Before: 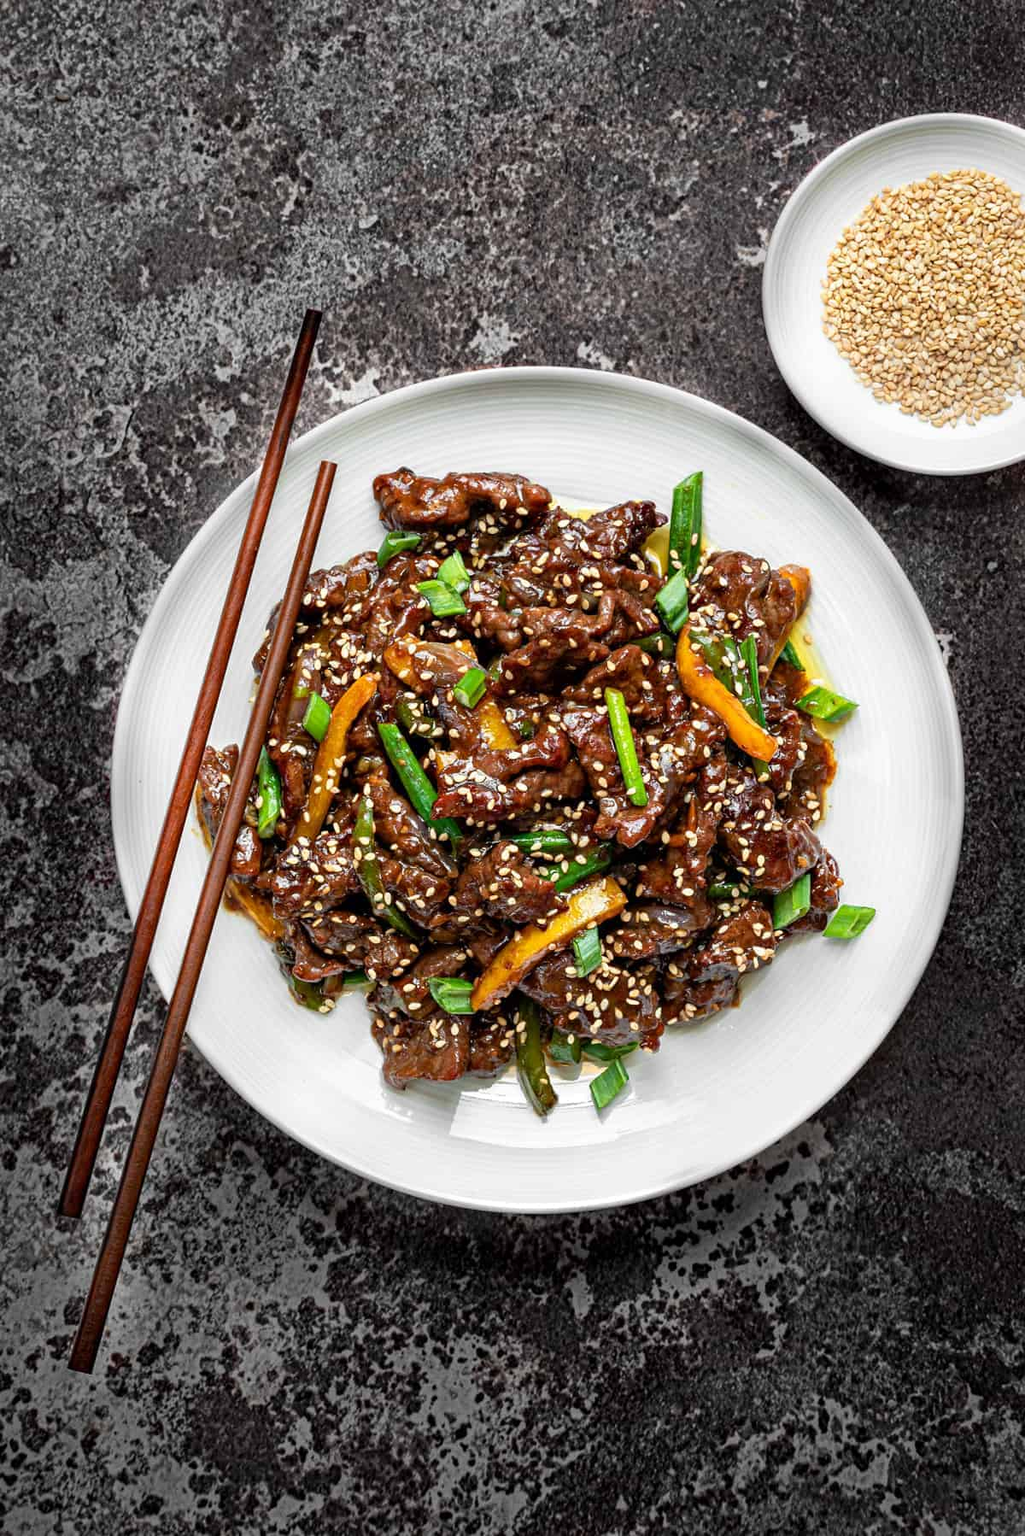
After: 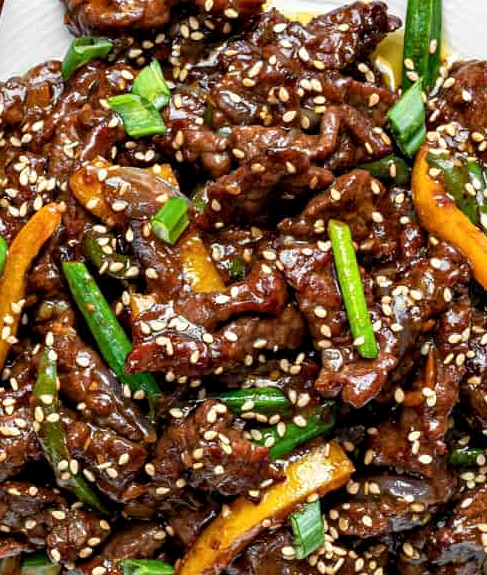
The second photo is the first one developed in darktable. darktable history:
local contrast: highlights 102%, shadows 101%, detail 119%, midtone range 0.2
crop: left 31.671%, top 32.547%, right 27.736%, bottom 35.438%
